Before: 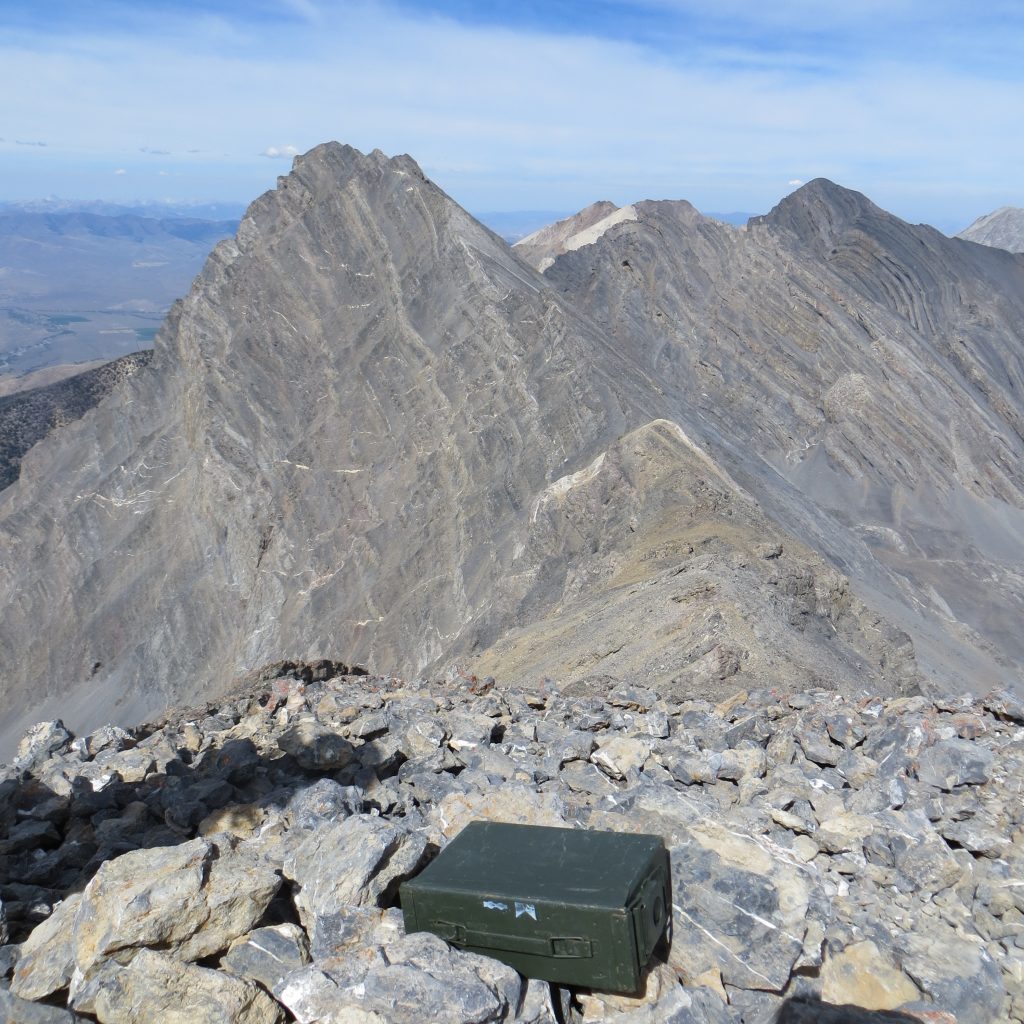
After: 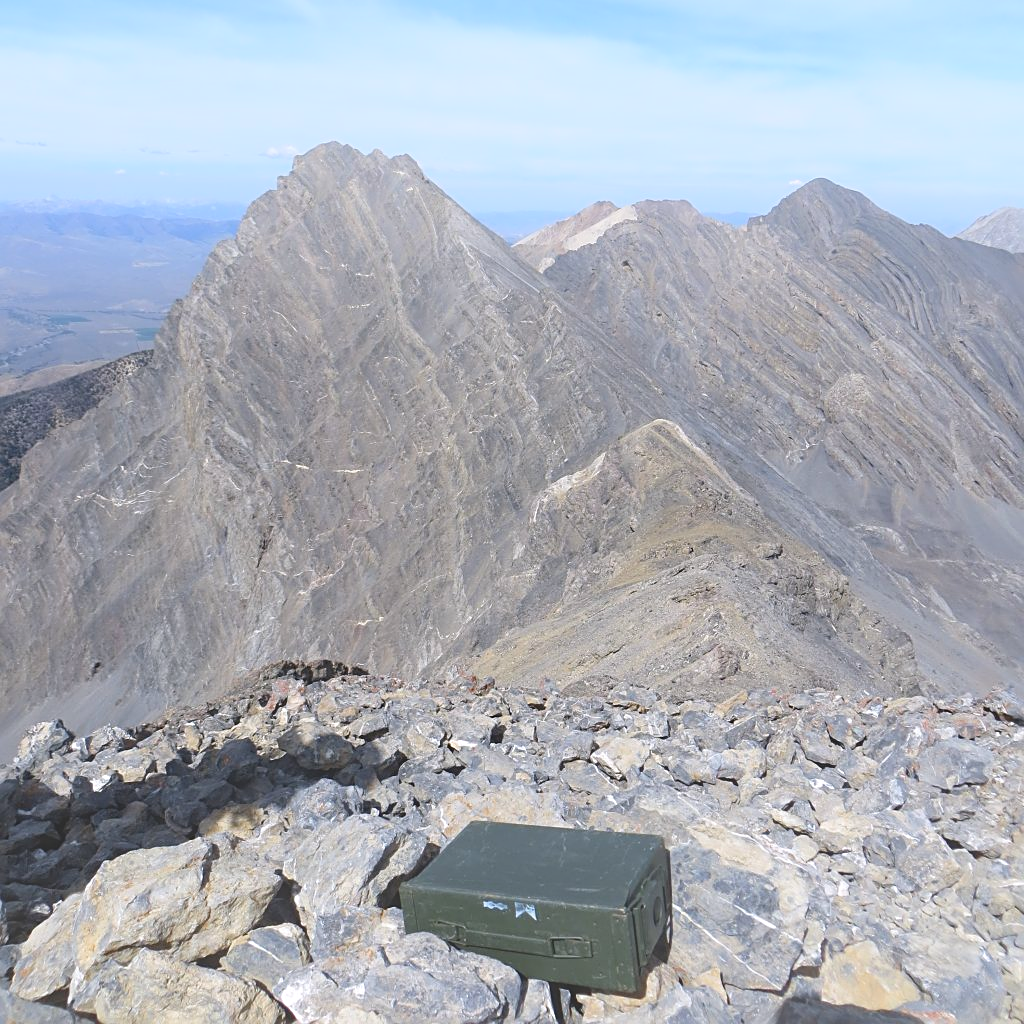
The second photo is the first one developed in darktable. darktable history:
sharpen: on, module defaults
white balance: red 1.009, blue 1.027
bloom: size 38%, threshold 95%, strength 30%
